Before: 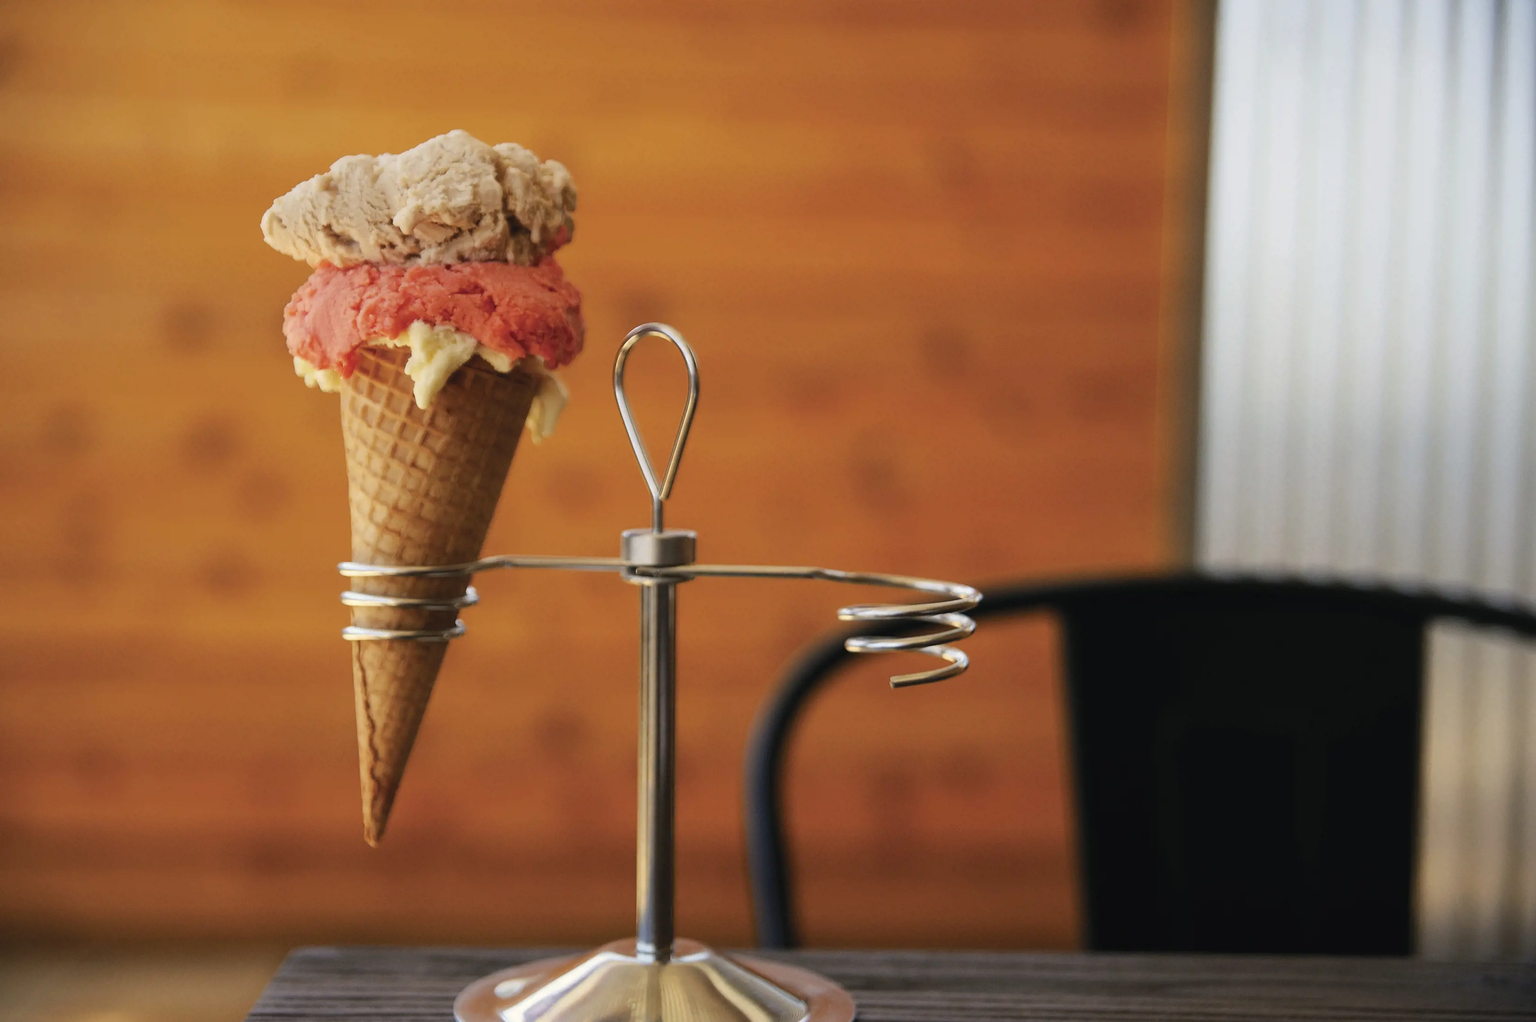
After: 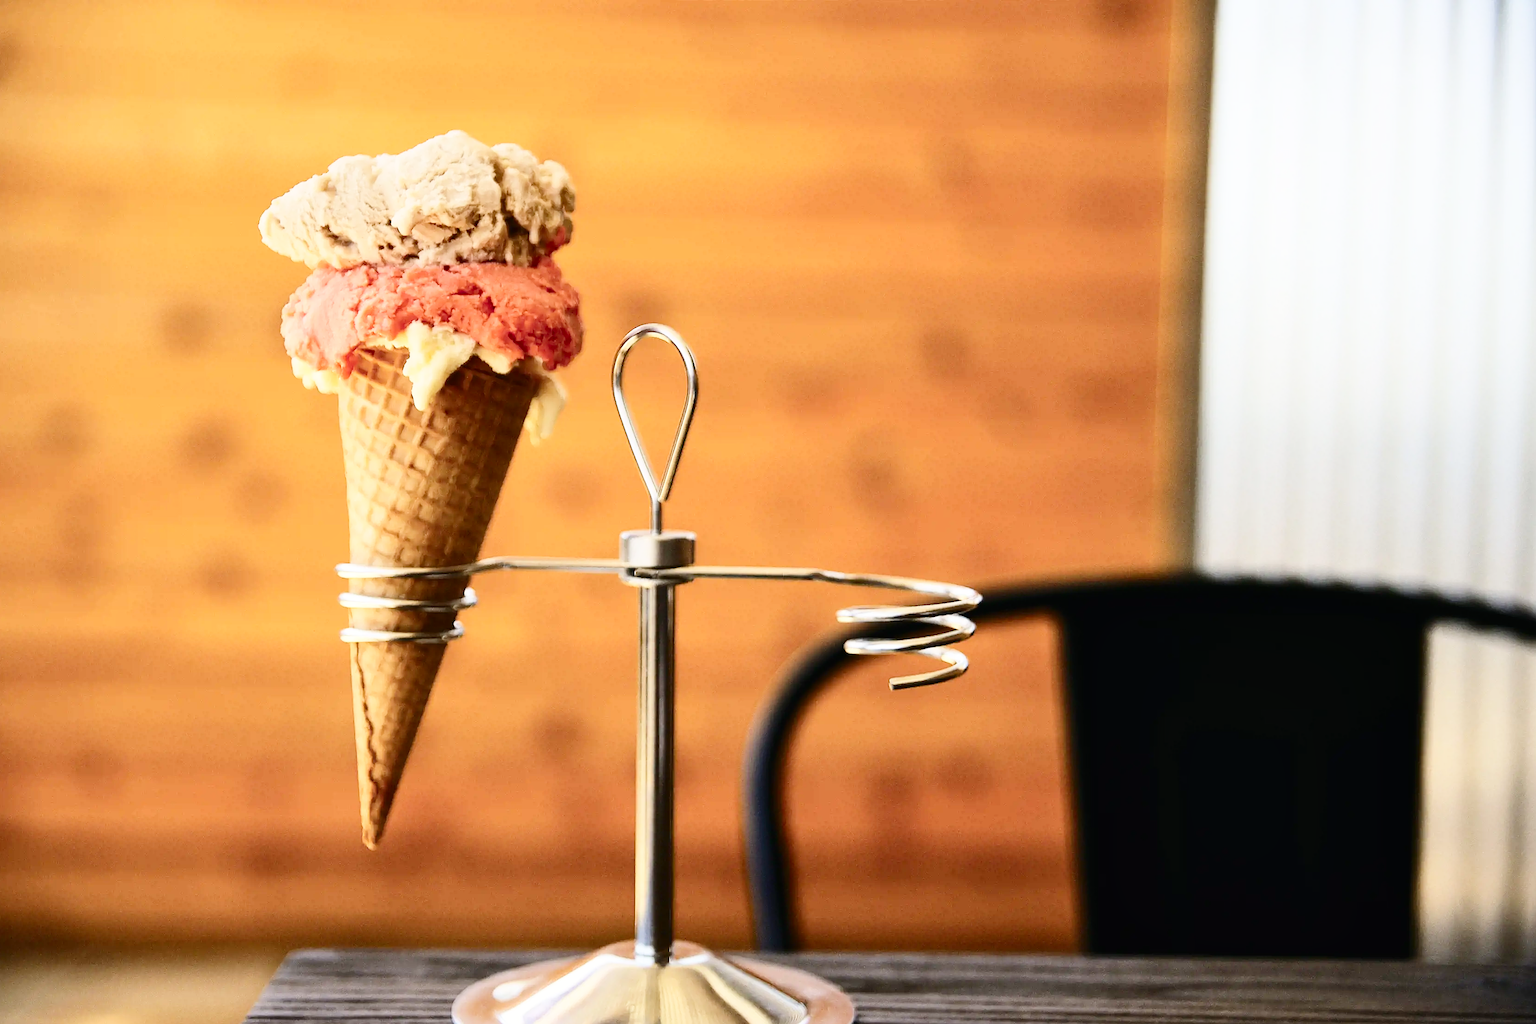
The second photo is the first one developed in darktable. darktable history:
contrast brightness saturation: contrast 0.277
base curve: curves: ch0 [(0, 0) (0.008, 0.007) (0.022, 0.029) (0.048, 0.089) (0.092, 0.197) (0.191, 0.399) (0.275, 0.534) (0.357, 0.65) (0.477, 0.78) (0.542, 0.833) (0.799, 0.973) (1, 1)], preserve colors none
crop and rotate: left 0.187%, bottom 0.007%
shadows and highlights: shadows 36.15, highlights -26.86, soften with gaussian
sharpen: on, module defaults
